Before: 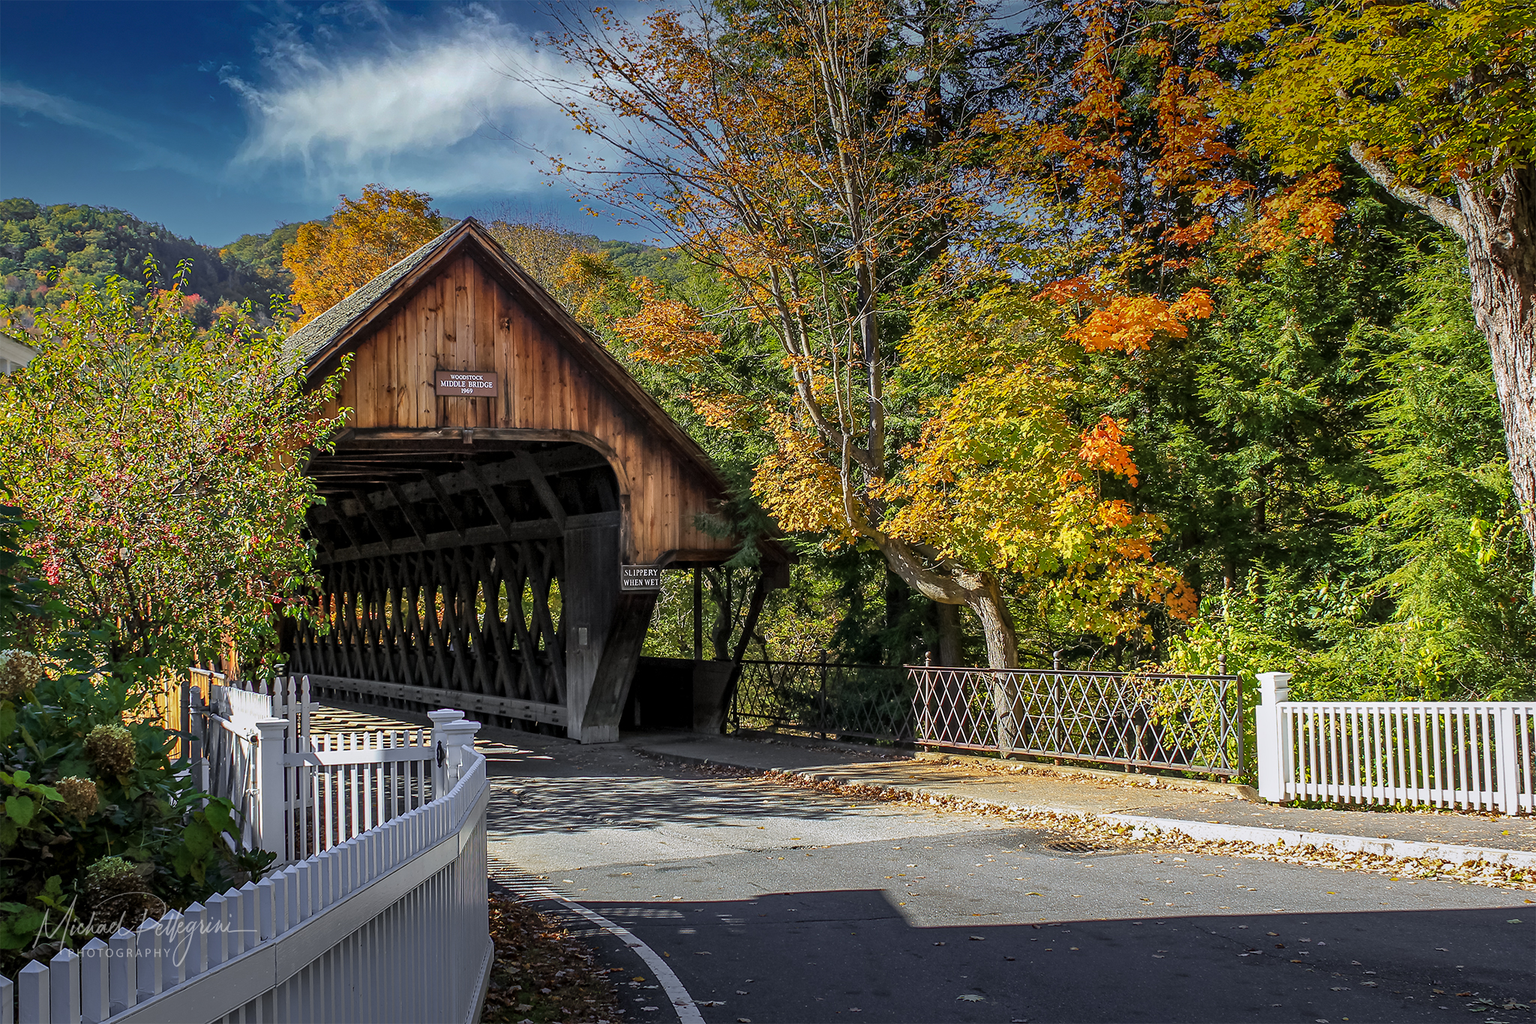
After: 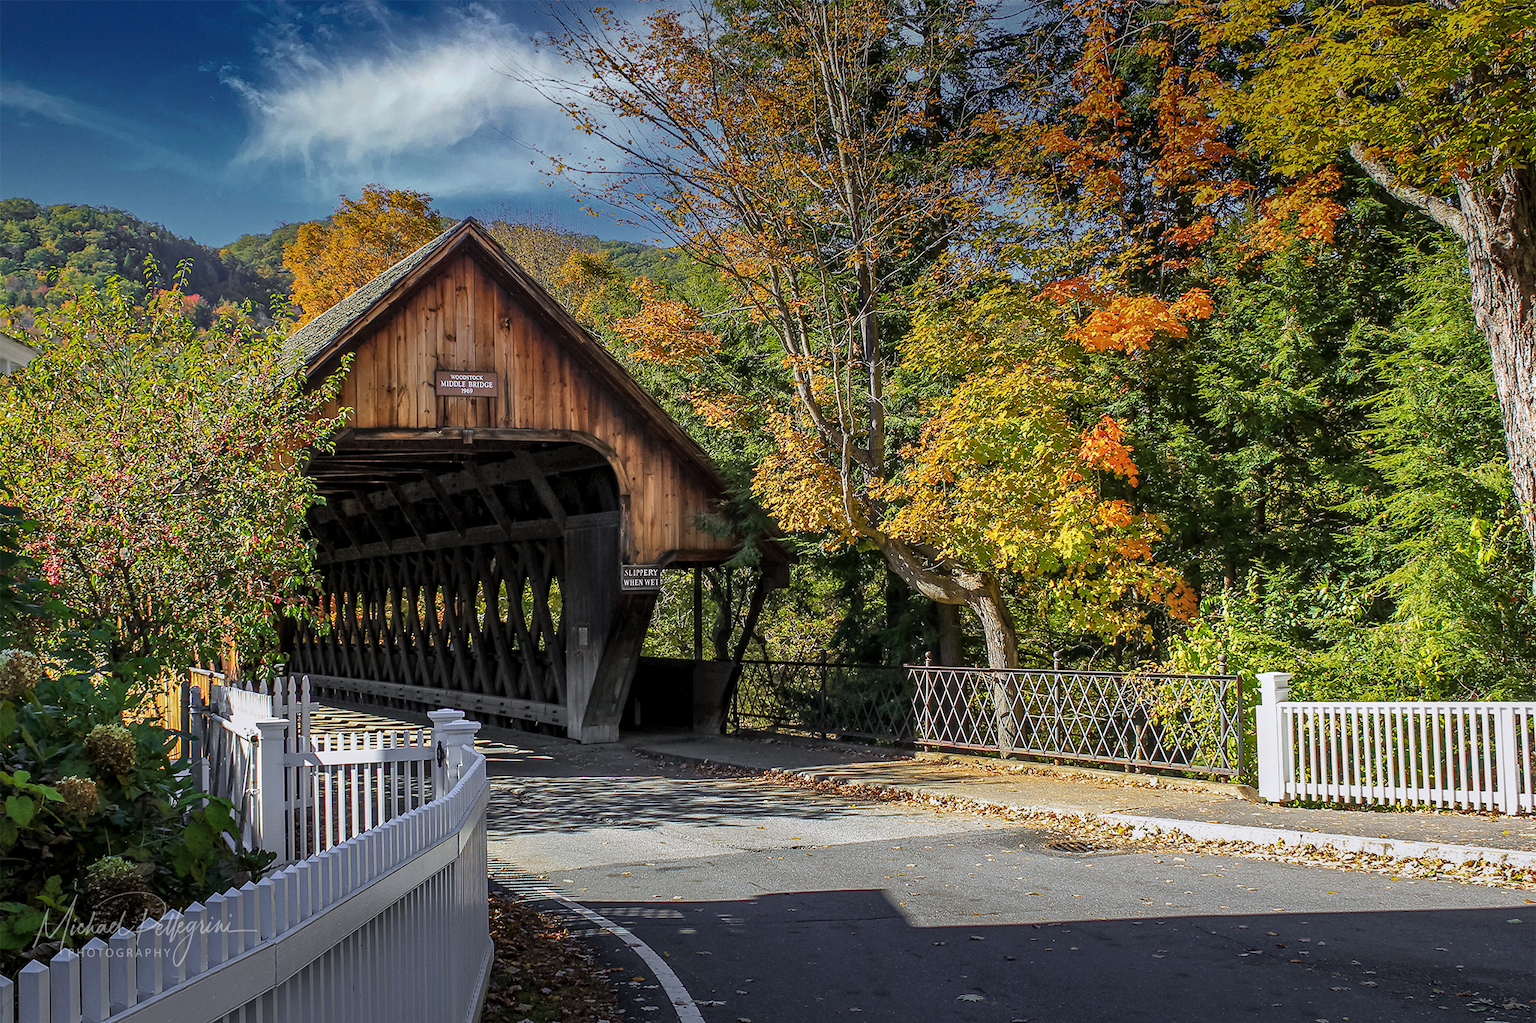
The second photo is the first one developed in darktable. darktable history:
color balance rgb: perceptual saturation grading › global saturation -1%
grain: coarseness 0.09 ISO, strength 10%
